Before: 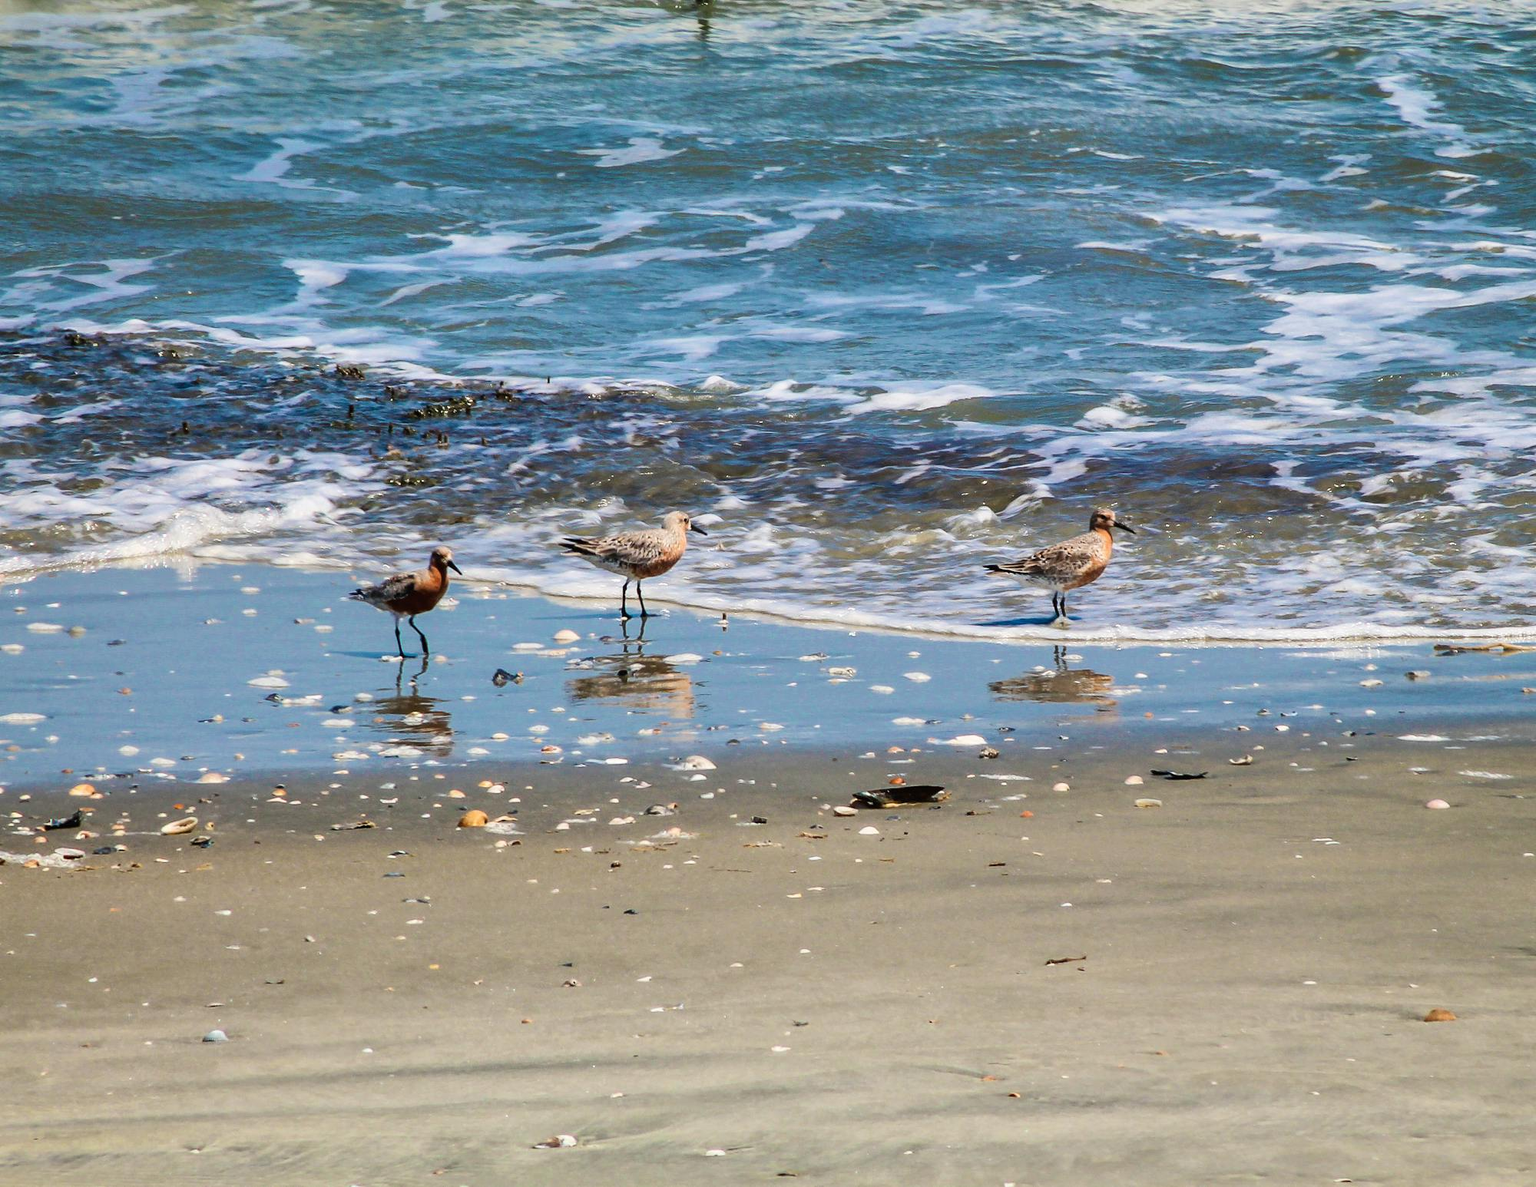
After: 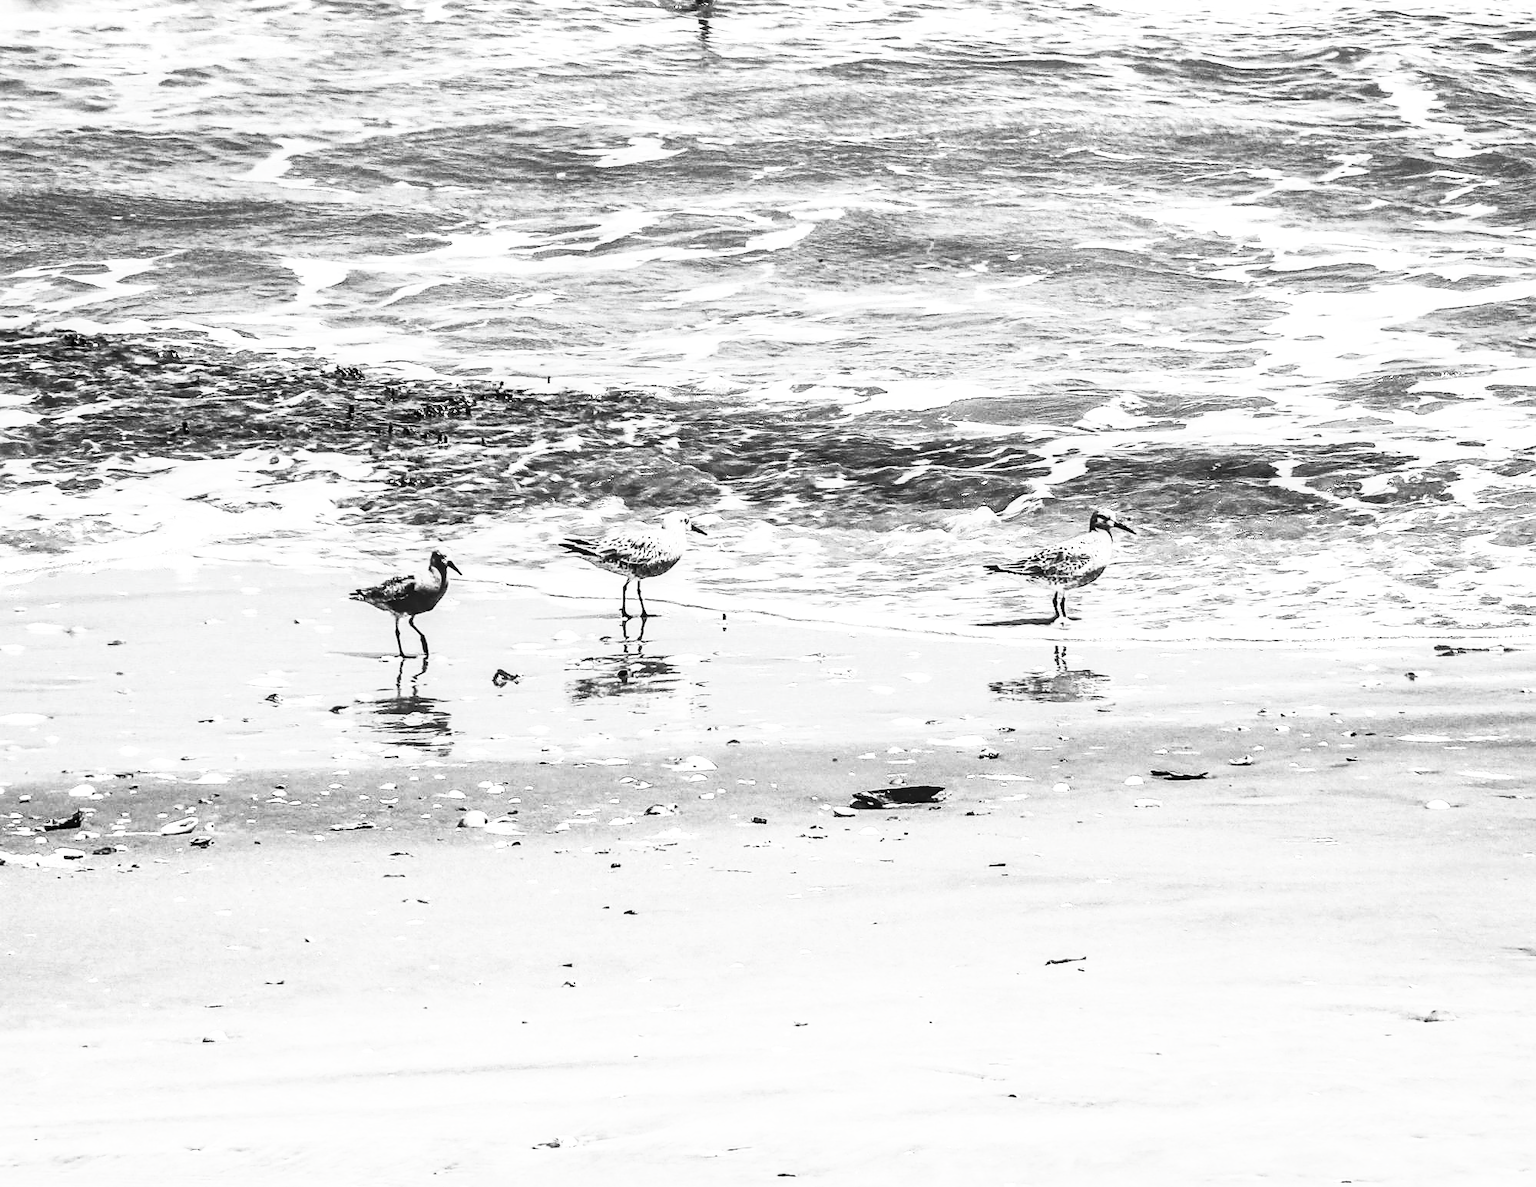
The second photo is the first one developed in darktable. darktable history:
local contrast: on, module defaults
sharpen: on, module defaults
base curve: curves: ch0 [(0, 0) (0.005, 0.002) (0.193, 0.295) (0.399, 0.664) (0.75, 0.928) (1, 1)], preserve colors none
contrast brightness saturation: contrast 0.547, brightness 0.456, saturation -0.992
